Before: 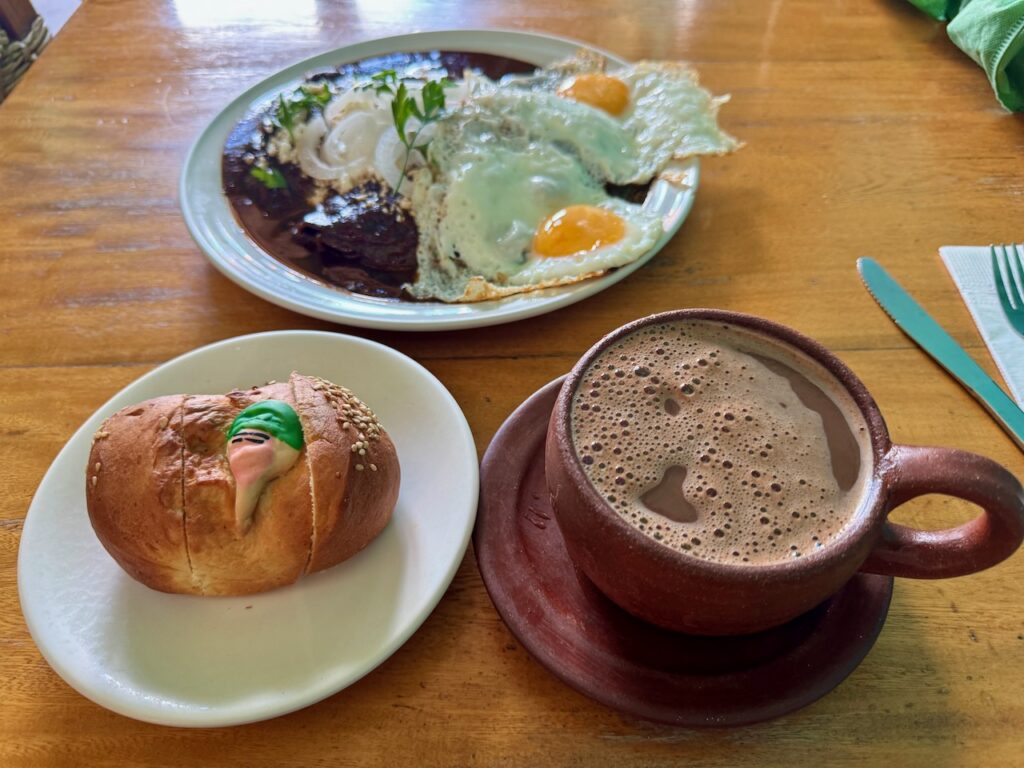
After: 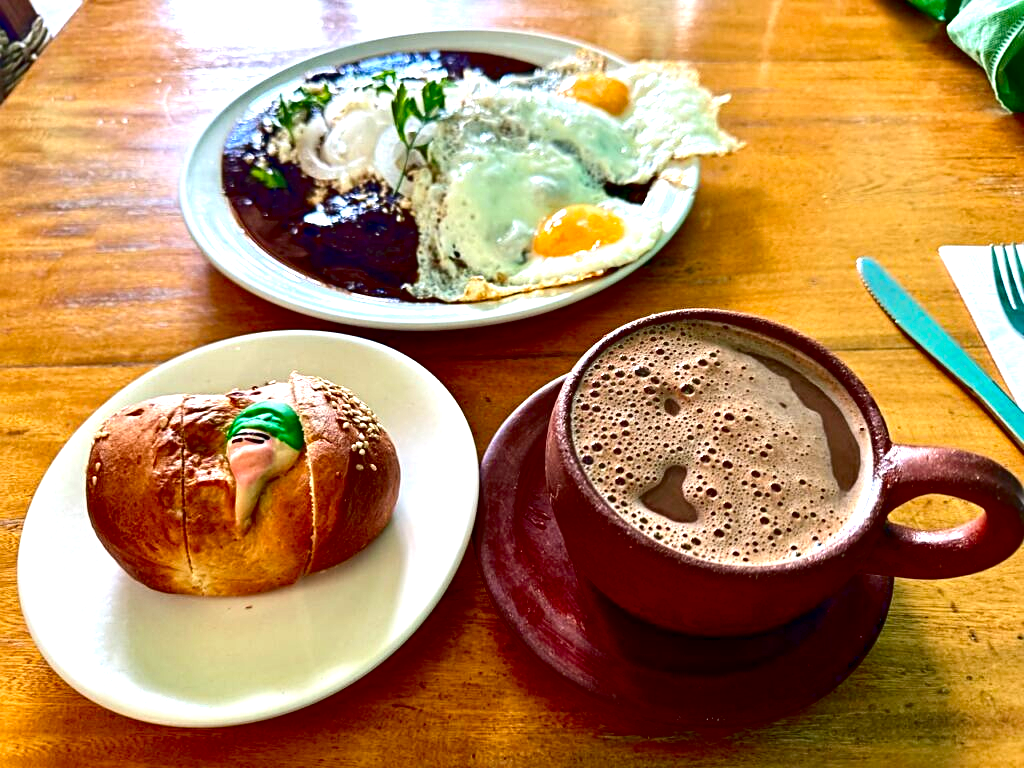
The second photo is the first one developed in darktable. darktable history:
sharpen: radius 2.529, amount 0.323
exposure: black level correction 0.011, exposure 1.088 EV, compensate exposure bias true, compensate highlight preservation false
contrast brightness saturation: contrast 0.13, brightness -0.24, saturation 0.14
